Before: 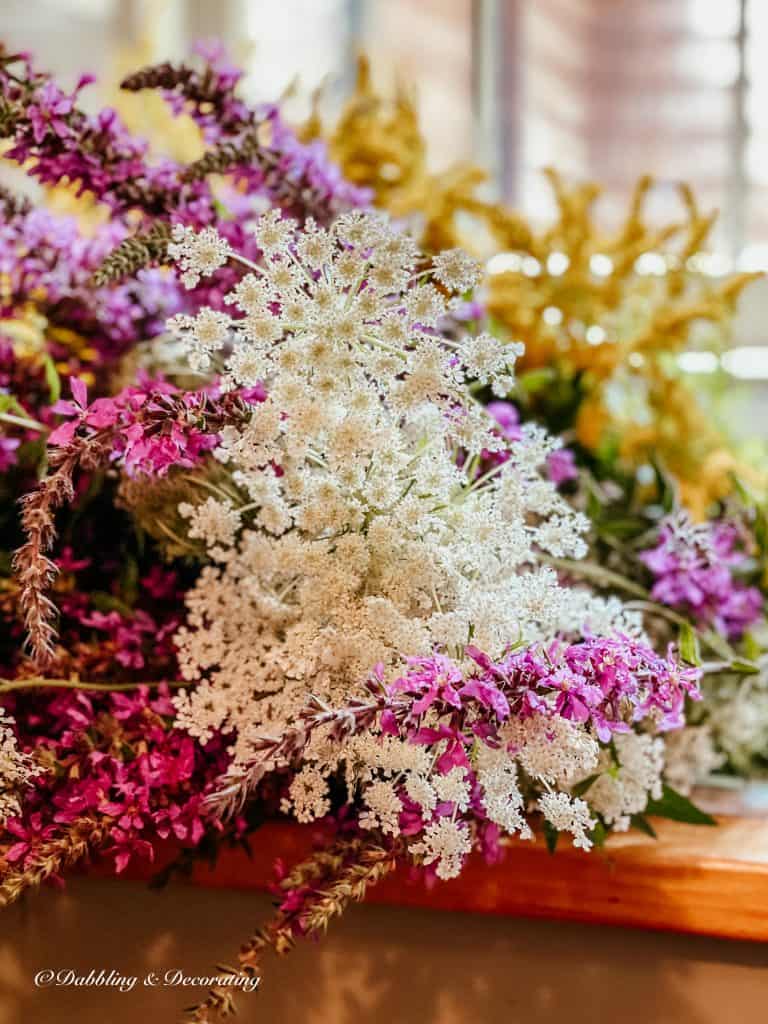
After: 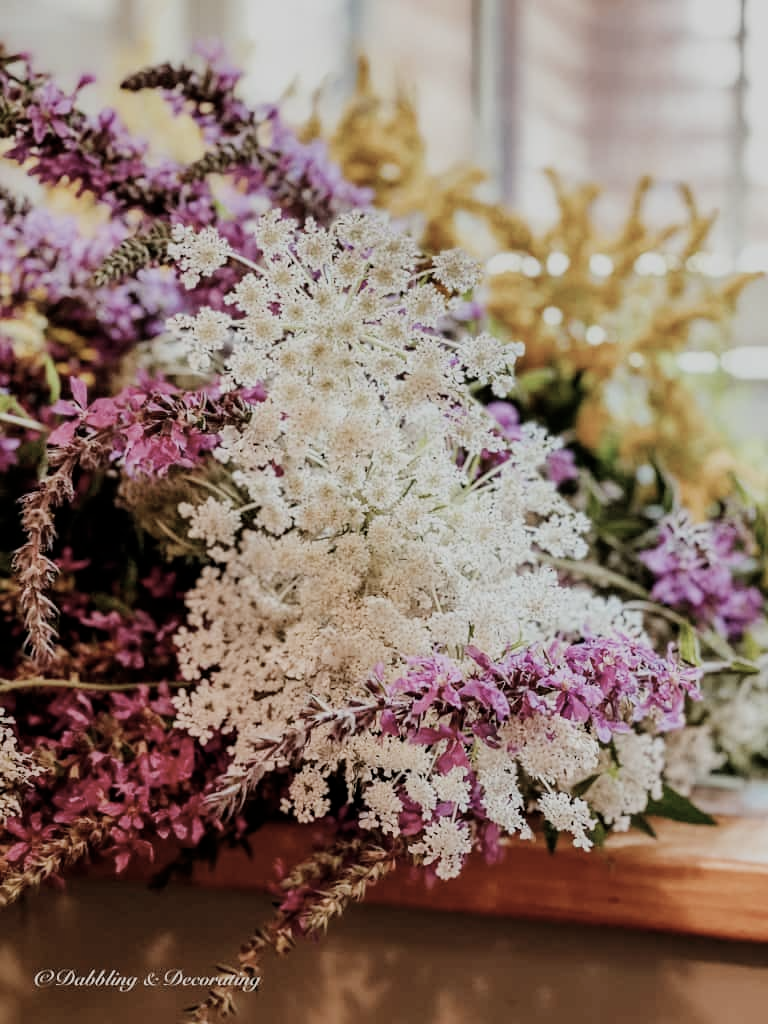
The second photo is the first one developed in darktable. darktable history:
contrast brightness saturation: contrast 0.098, saturation -0.367
filmic rgb: black relative exposure -7.65 EV, white relative exposure 4.56 EV, hardness 3.61
